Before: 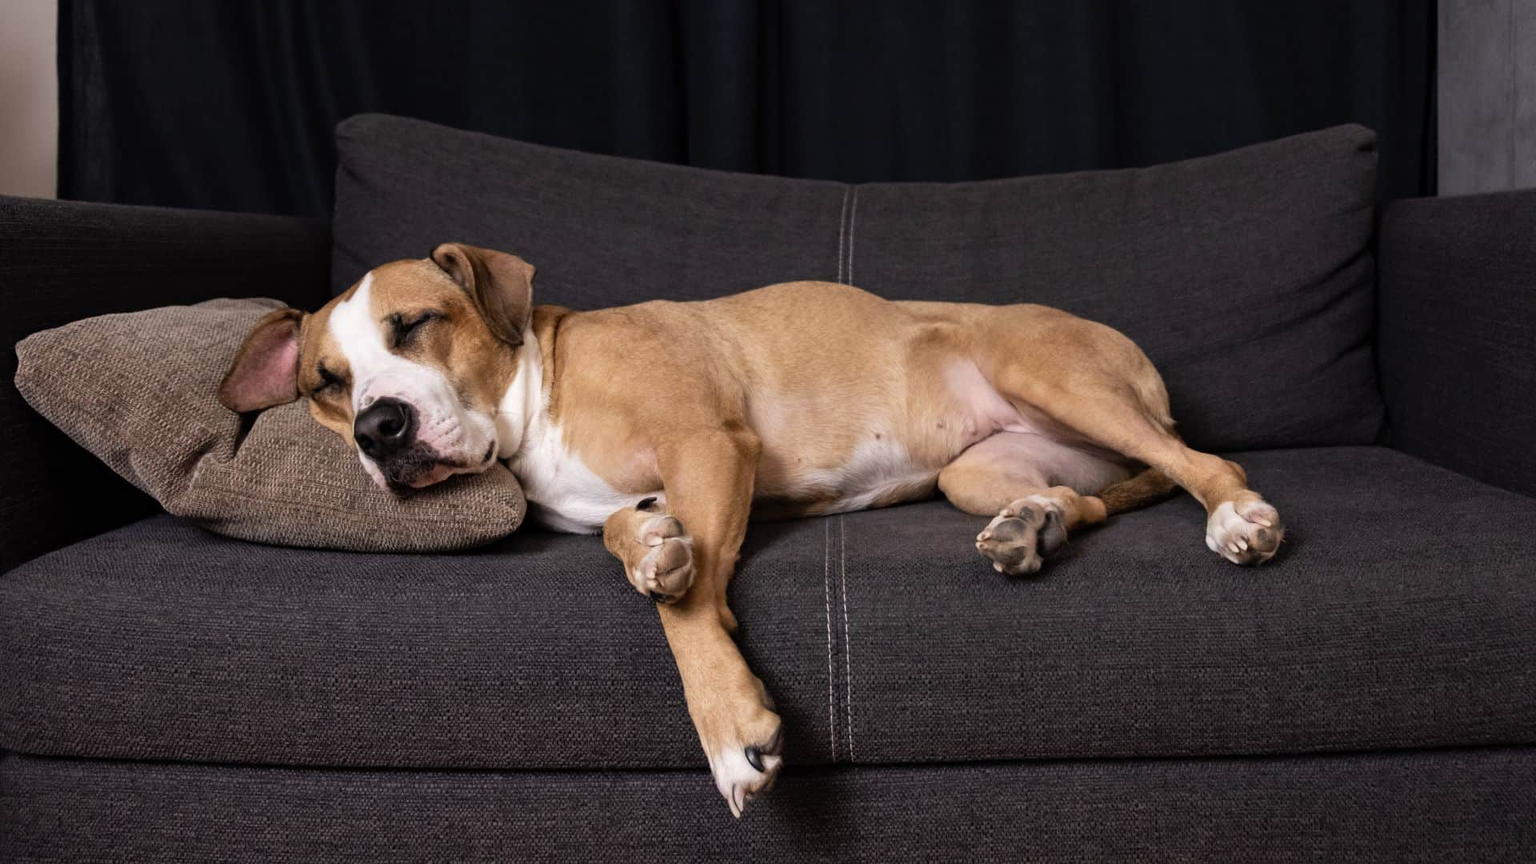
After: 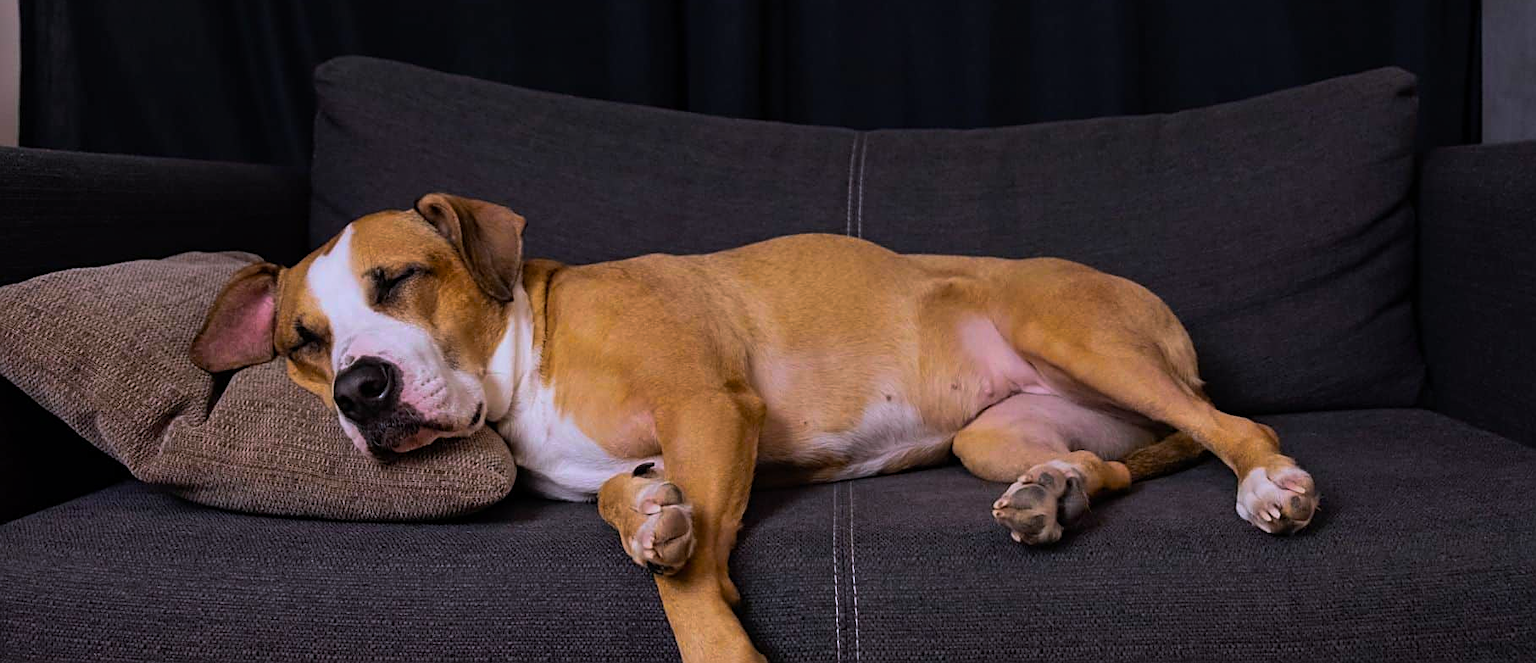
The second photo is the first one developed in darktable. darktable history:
exposure: exposure -0.485 EV, compensate highlight preservation false
sharpen: on, module defaults
color calibration: illuminant as shot in camera, x 0.358, y 0.373, temperature 4628.91 K
crop: left 2.568%, top 7.11%, right 3.04%, bottom 20.309%
color balance rgb: linear chroma grading › shadows -39.46%, linear chroma grading › highlights 40.436%, linear chroma grading › global chroma 45.655%, linear chroma grading › mid-tones -29.677%, perceptual saturation grading › global saturation 19.85%, perceptual brilliance grading › global brilliance -1.355%, perceptual brilliance grading › highlights -0.808%, perceptual brilliance grading › mid-tones -0.894%, perceptual brilliance grading › shadows -0.658%, global vibrance 15.002%
tone equalizer: on, module defaults
